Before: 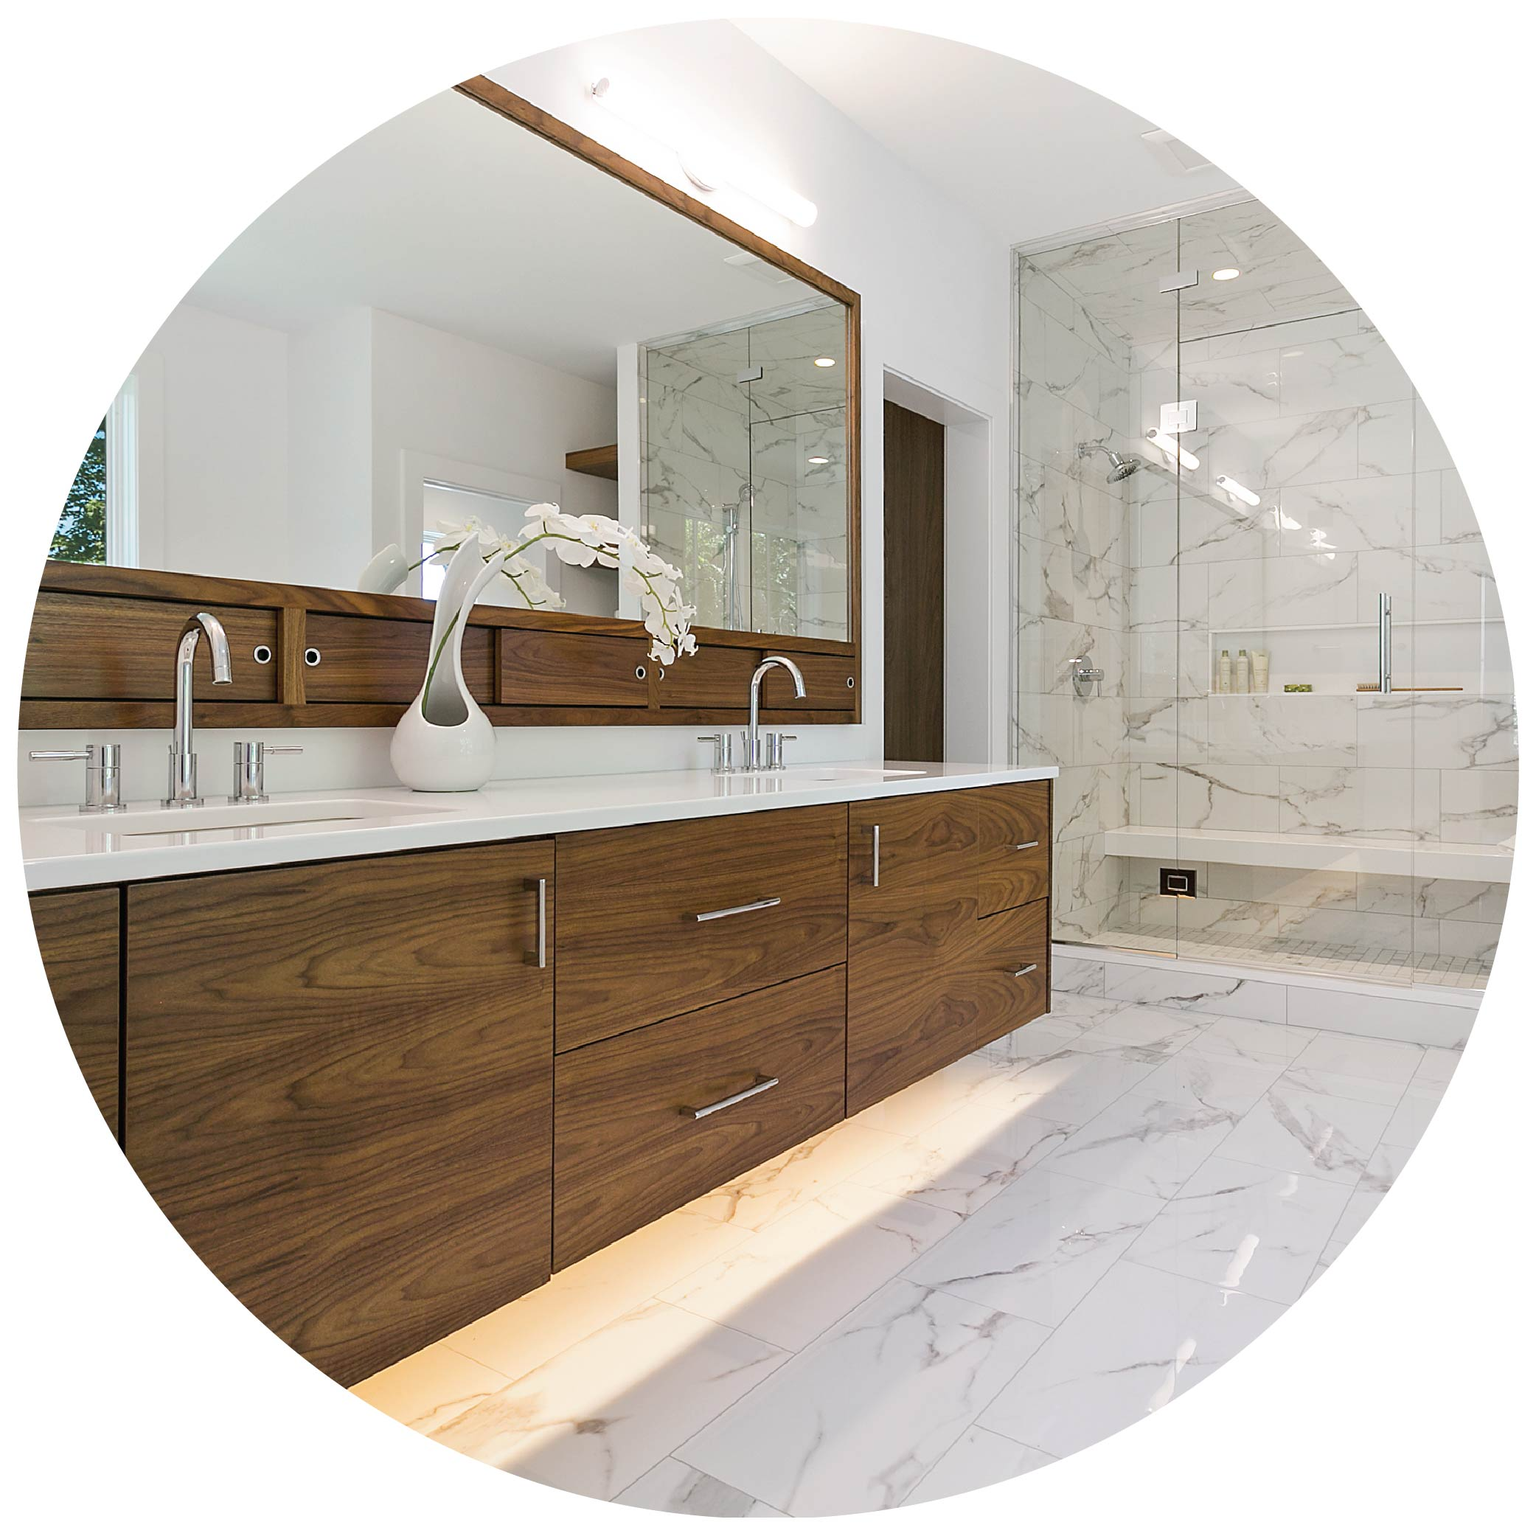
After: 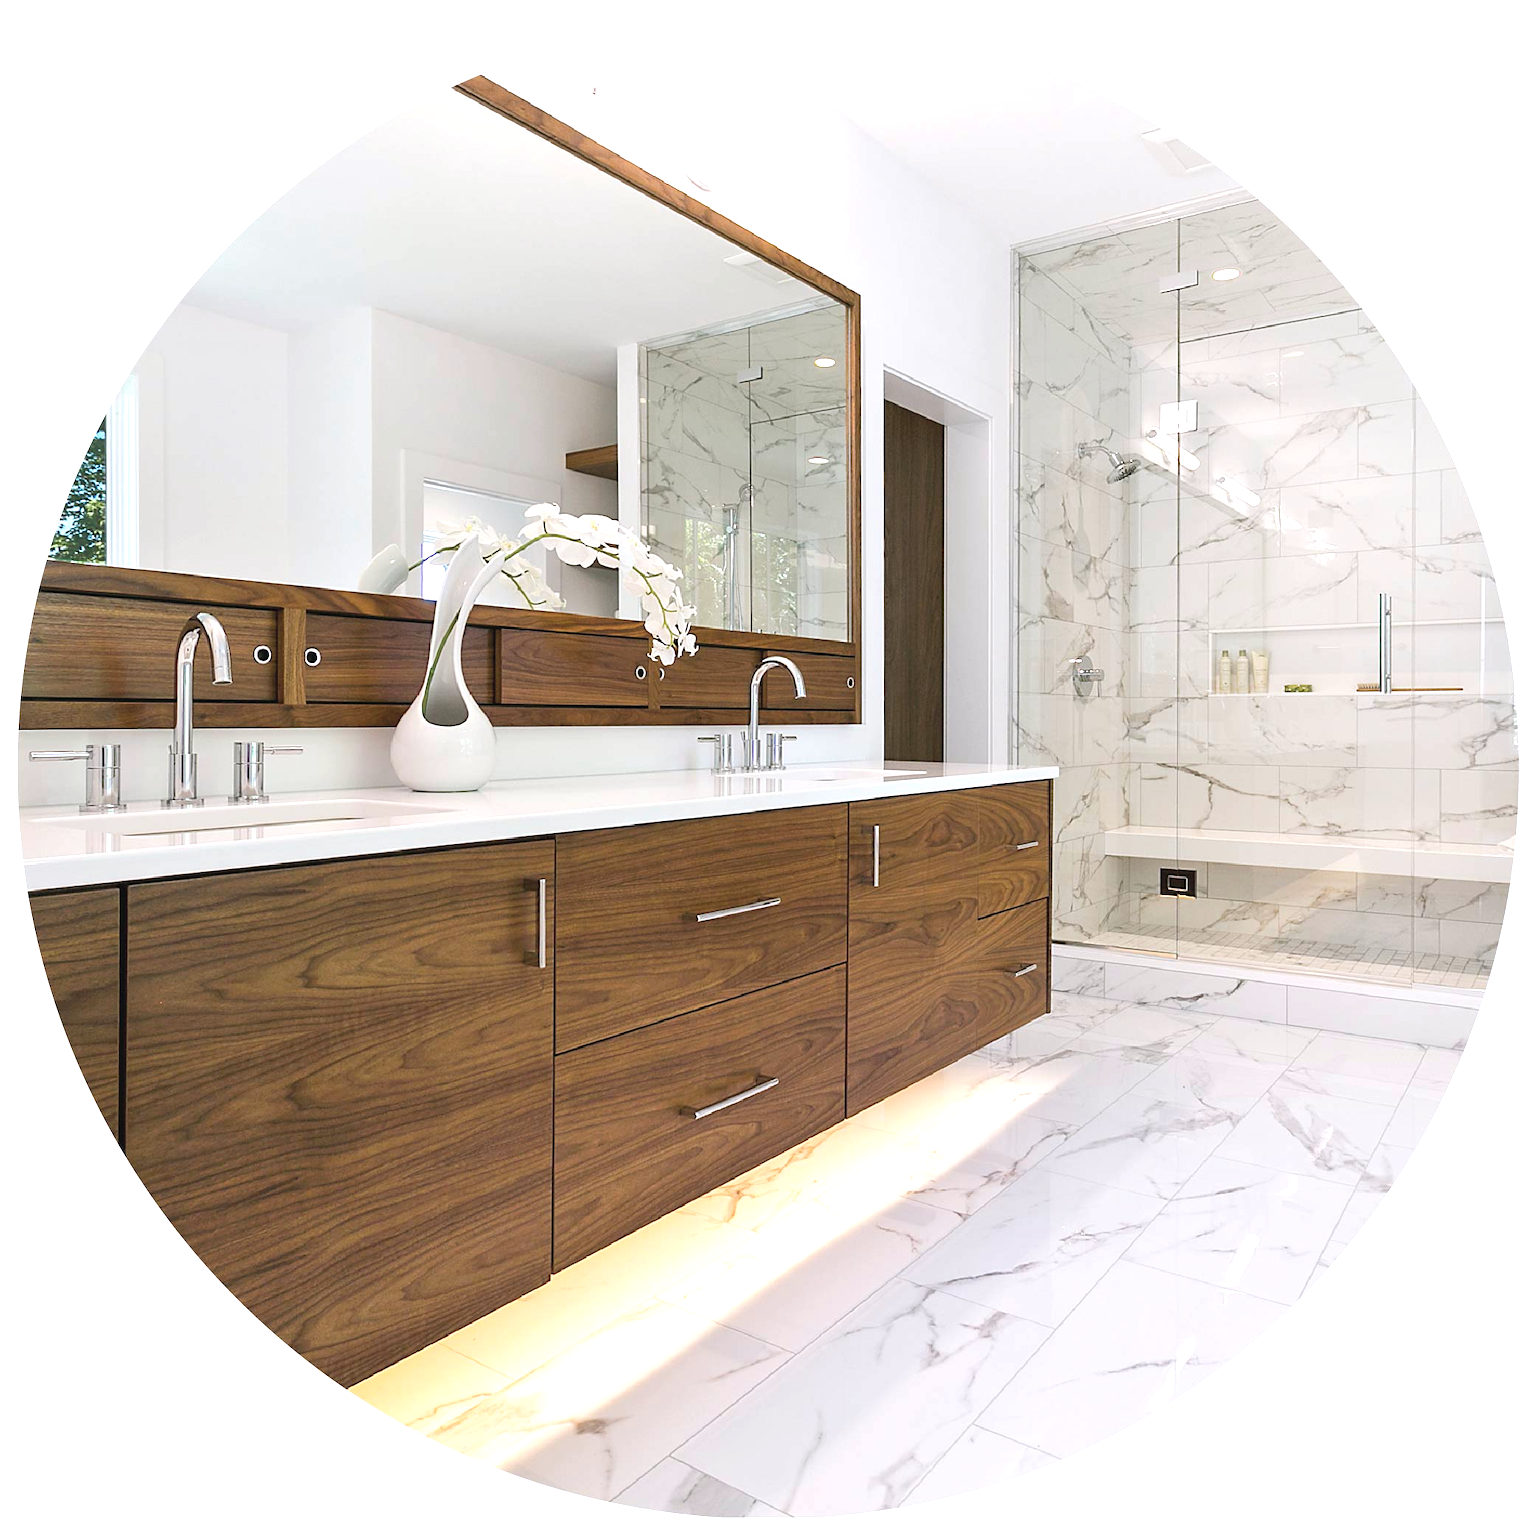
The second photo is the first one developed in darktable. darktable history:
exposure: black level correction -0.002, exposure 0.54 EV, compensate highlight preservation false
white balance: red 1.004, blue 1.024
